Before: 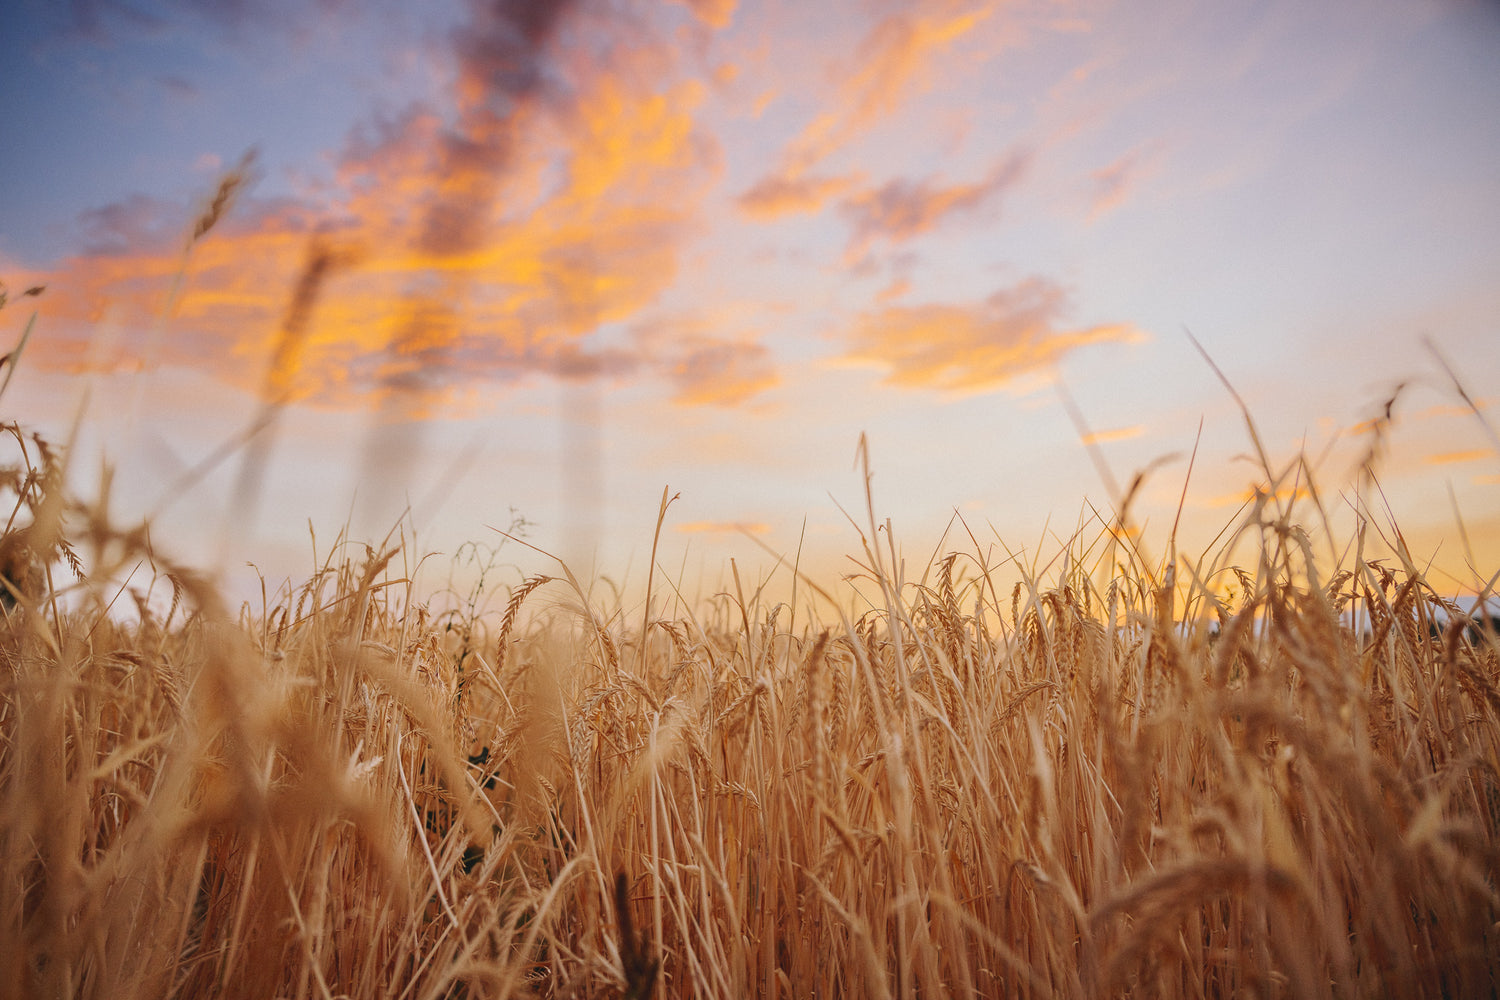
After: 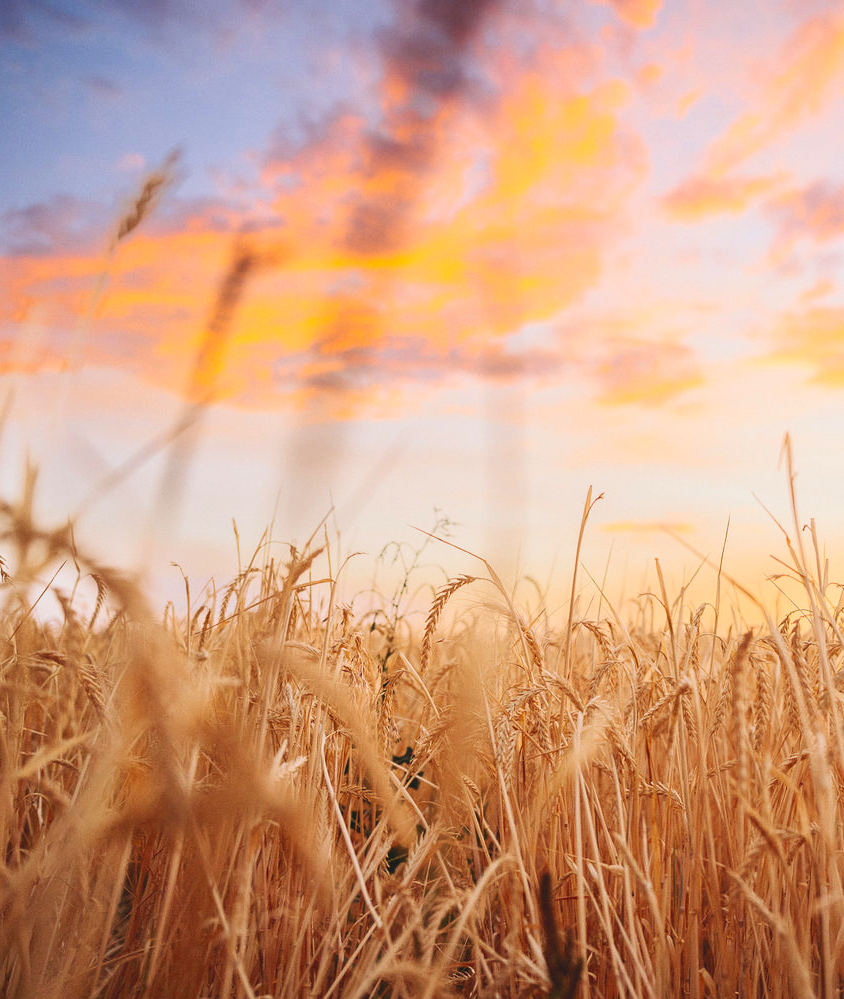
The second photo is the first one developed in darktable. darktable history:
contrast brightness saturation: contrast 0.2, brightness 0.16, saturation 0.22
crop: left 5.114%, right 38.589%
